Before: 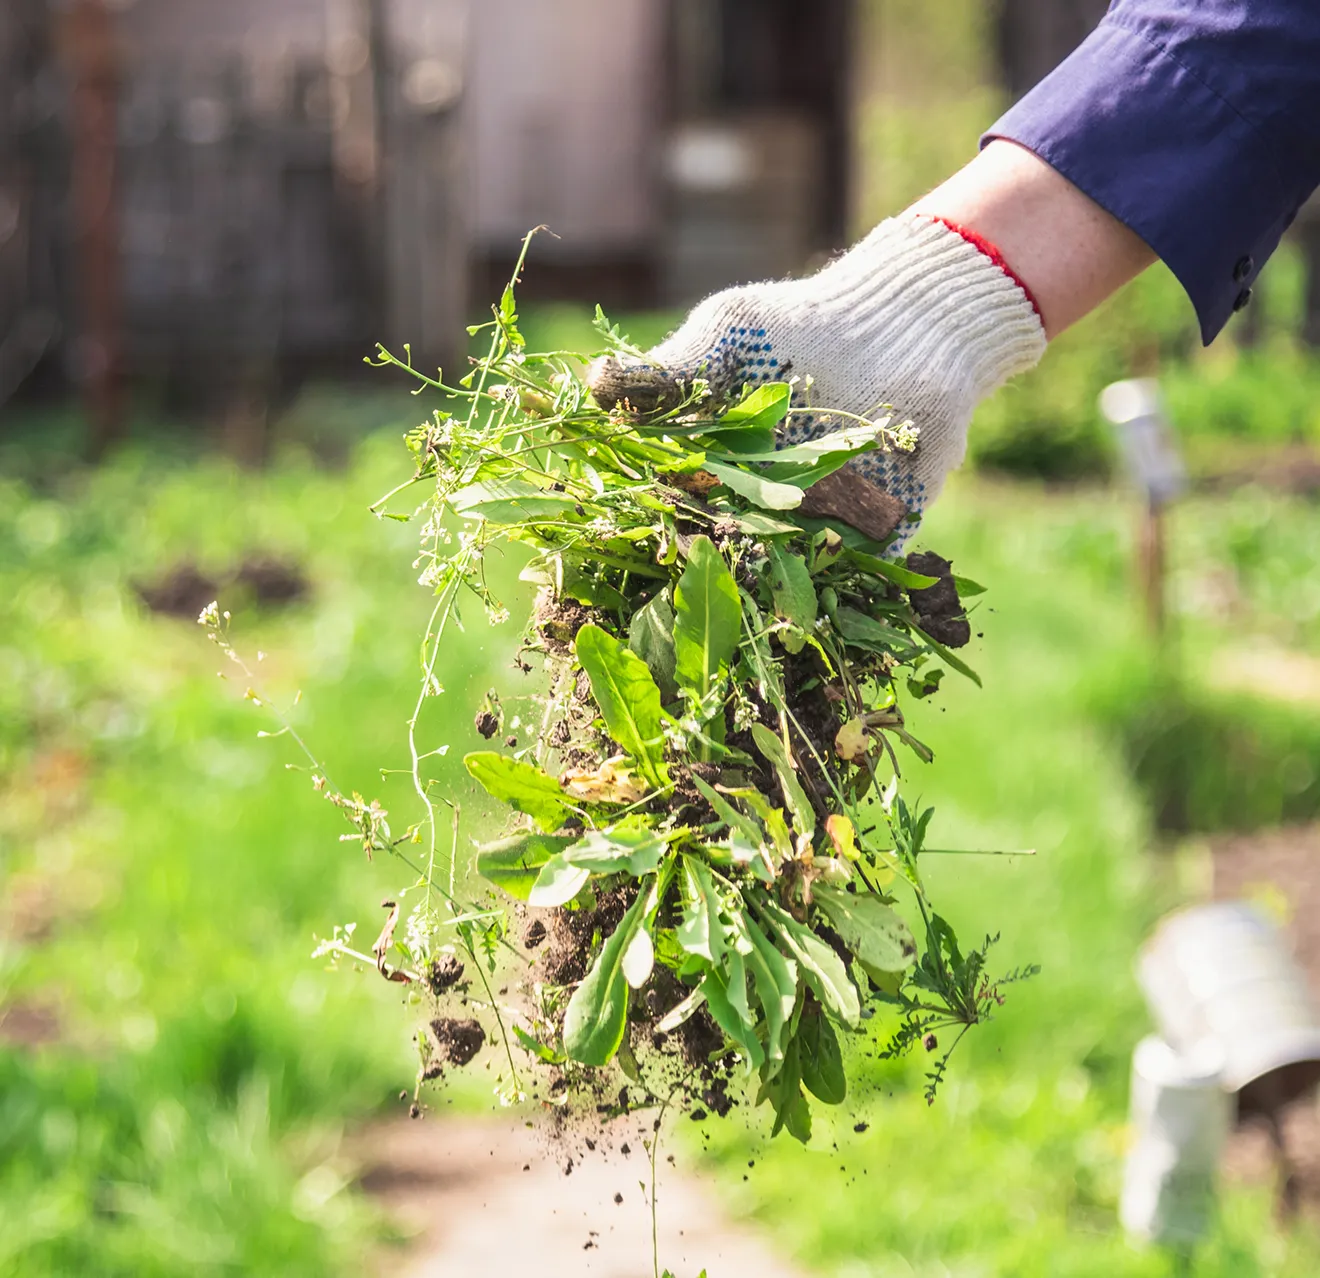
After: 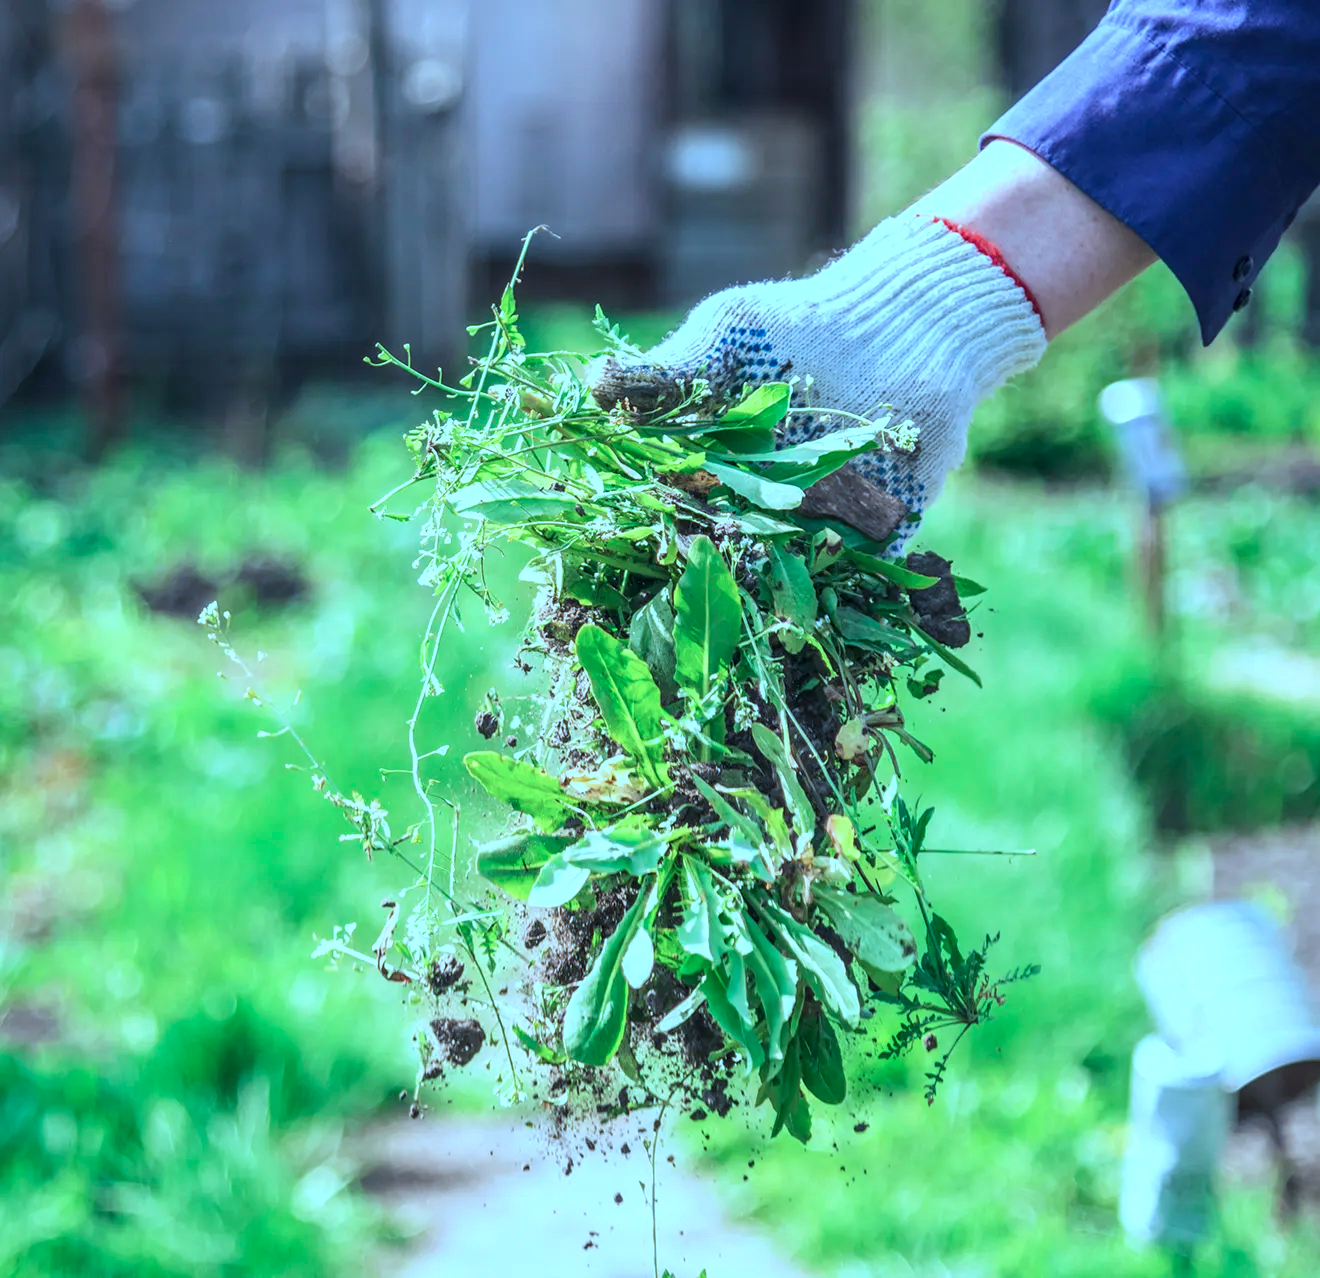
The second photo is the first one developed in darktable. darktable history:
tone equalizer: on, module defaults
color calibration: illuminant custom, x 0.432, y 0.395, temperature 3098 K
local contrast: on, module defaults
